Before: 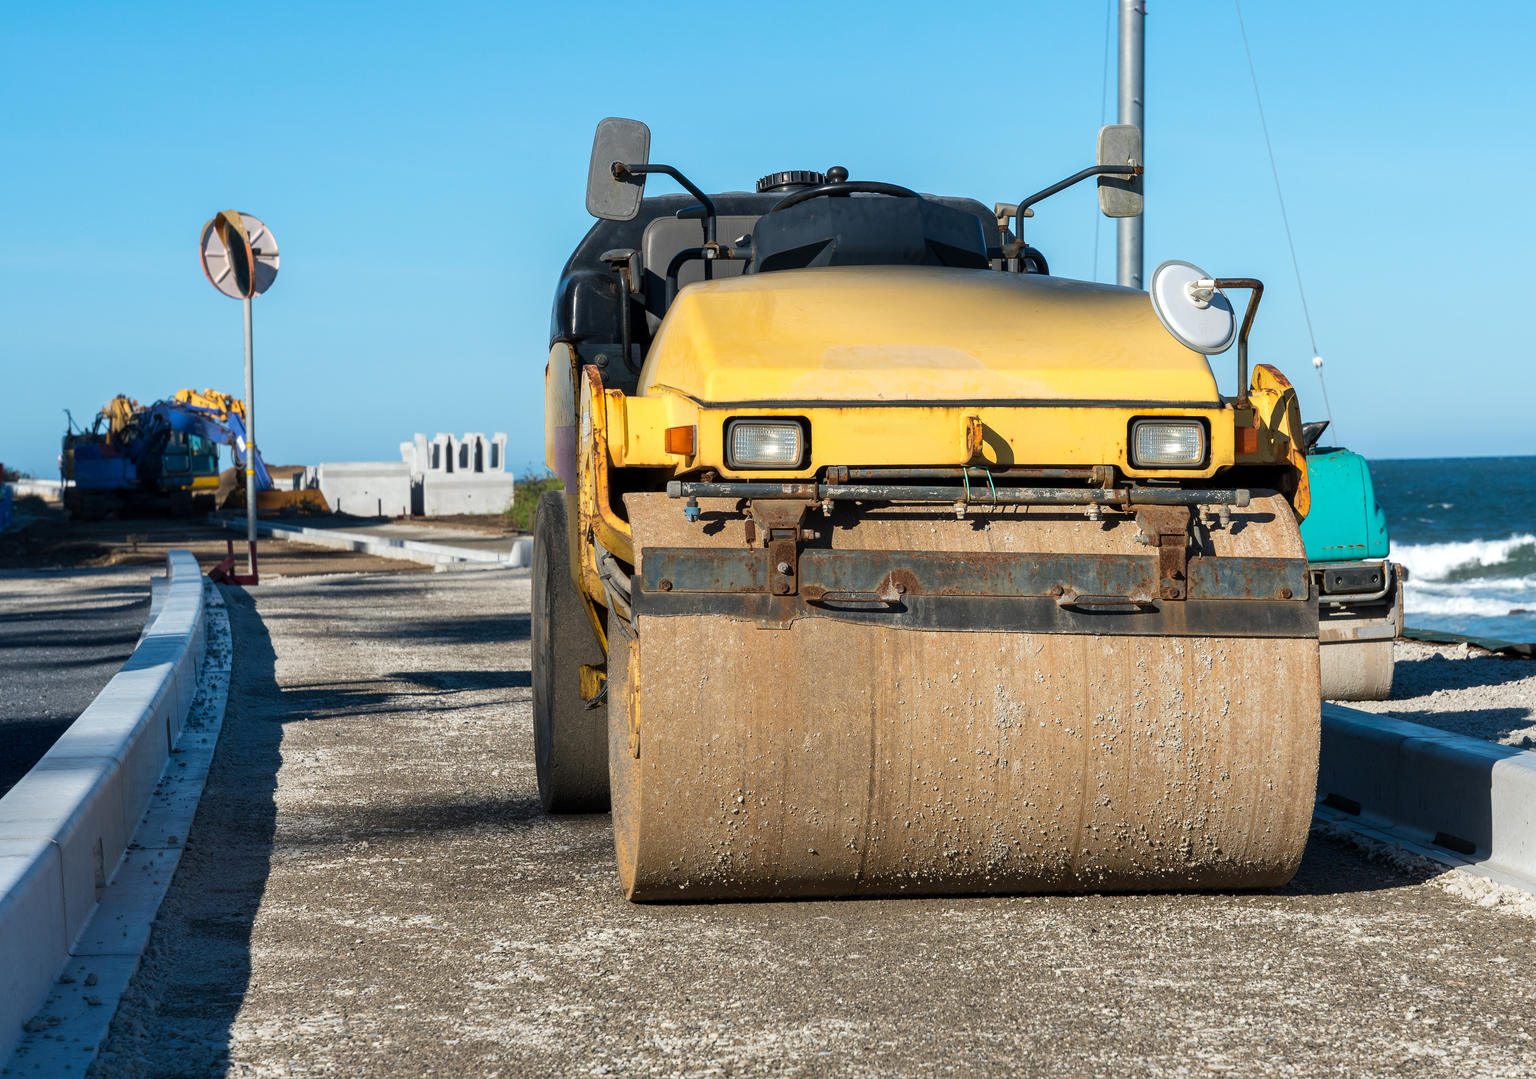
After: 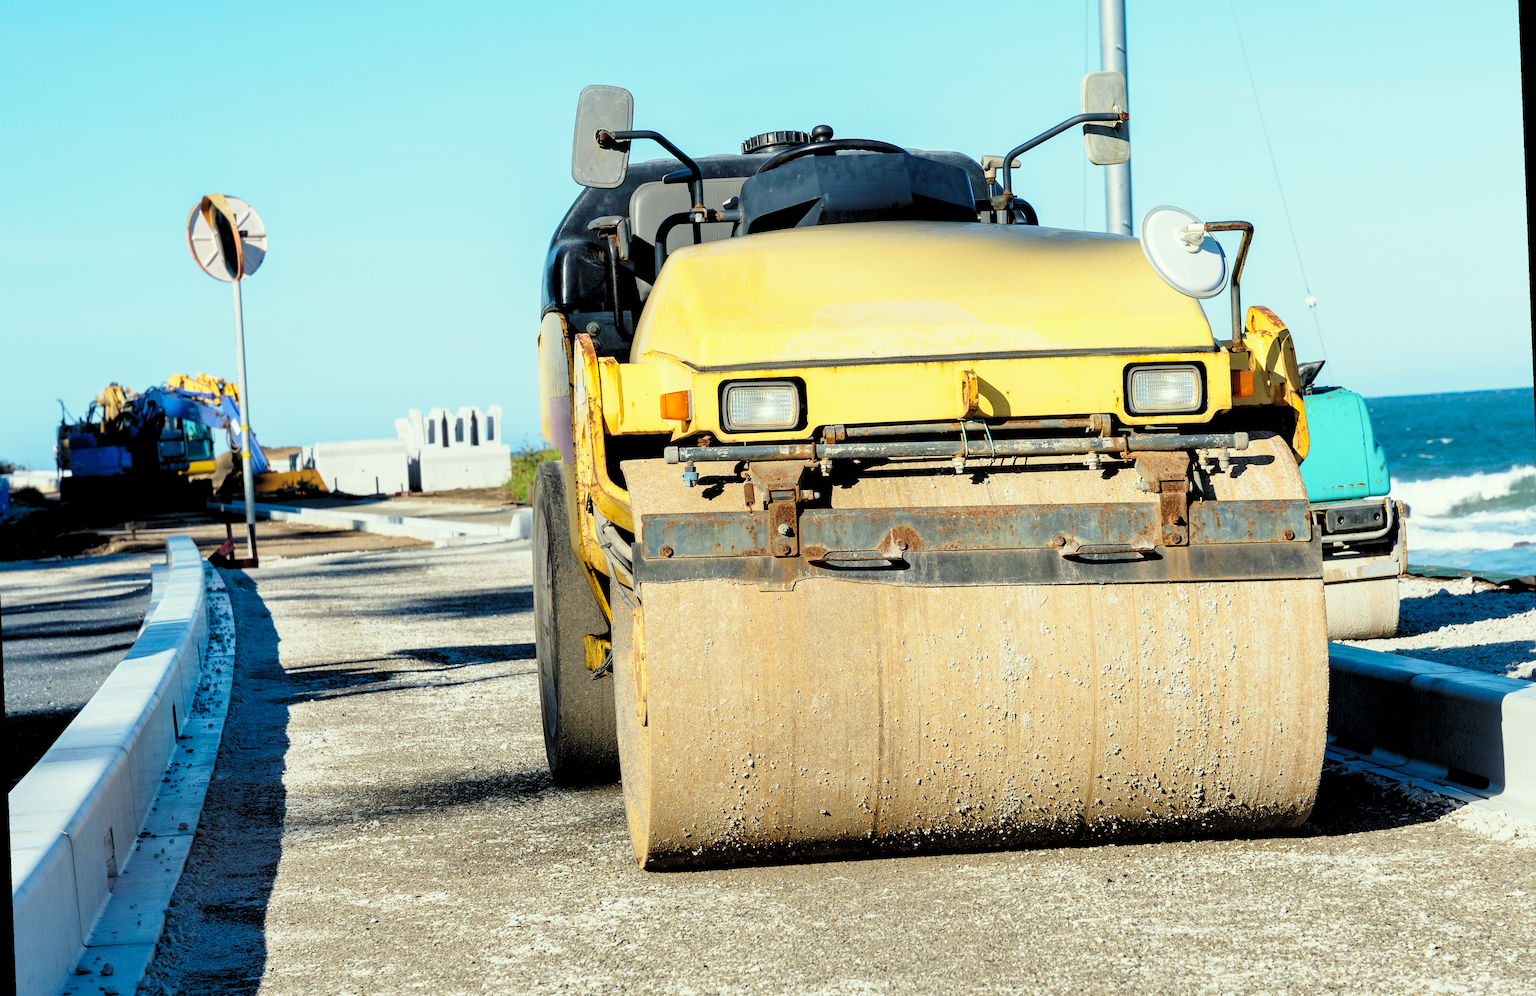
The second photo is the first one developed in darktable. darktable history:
rgb levels: preserve colors sum RGB, levels [[0.038, 0.433, 0.934], [0, 0.5, 1], [0, 0.5, 1]]
color correction: highlights a* -4.73, highlights b* 5.06, saturation 0.97
crop: left 1.507%, top 6.147%, right 1.379%, bottom 6.637%
base curve: curves: ch0 [(0, 0) (0.028, 0.03) (0.121, 0.232) (0.46, 0.748) (0.859, 0.968) (1, 1)], preserve colors none
rotate and perspective: rotation -2.29°, automatic cropping off
